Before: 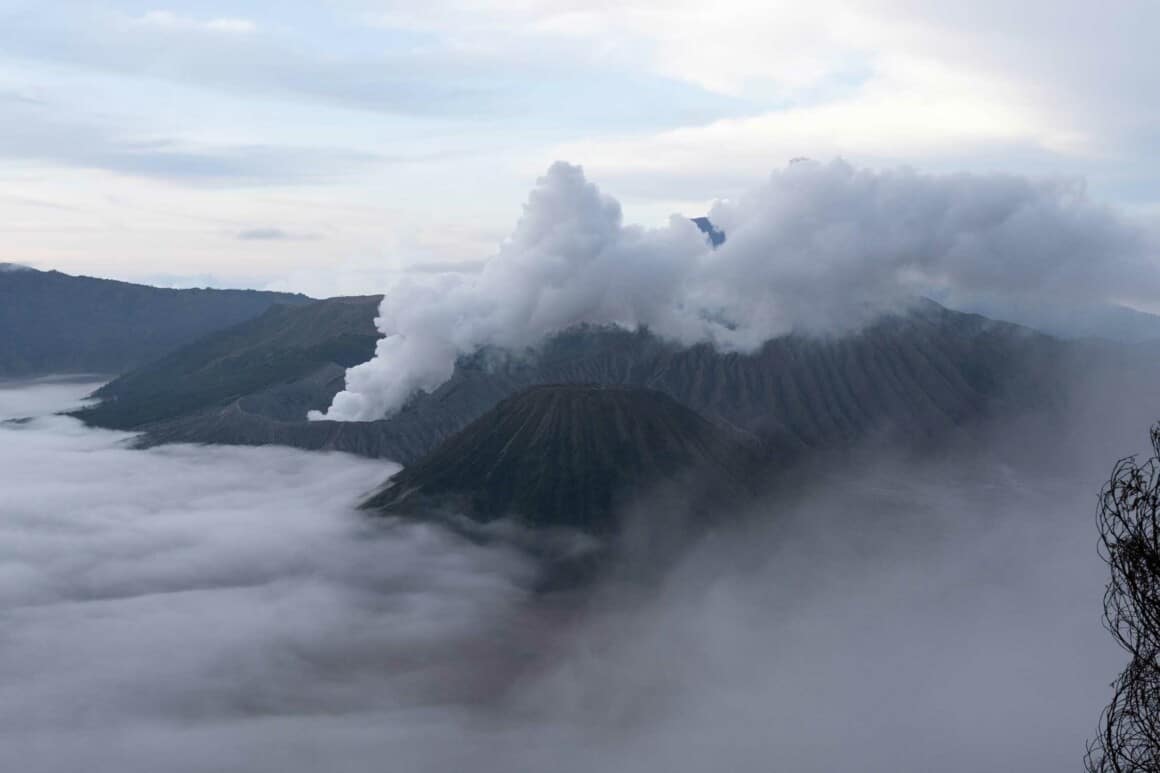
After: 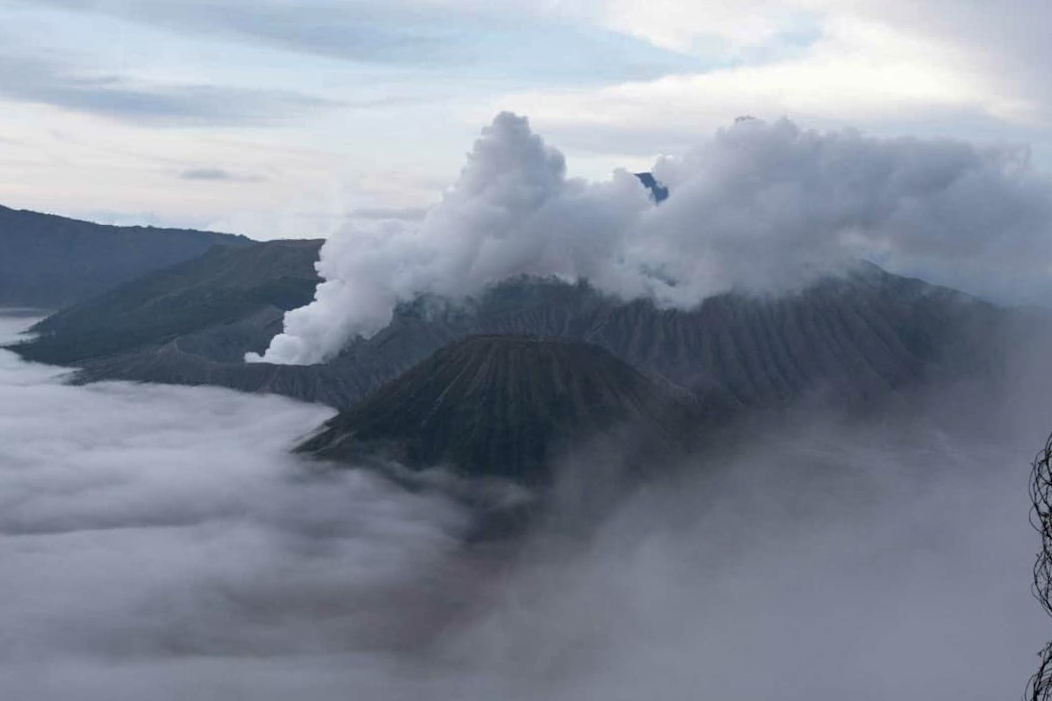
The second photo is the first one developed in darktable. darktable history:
crop and rotate: angle -1.96°, left 3.097%, top 4.154%, right 1.586%, bottom 0.529%
shadows and highlights: soften with gaussian
